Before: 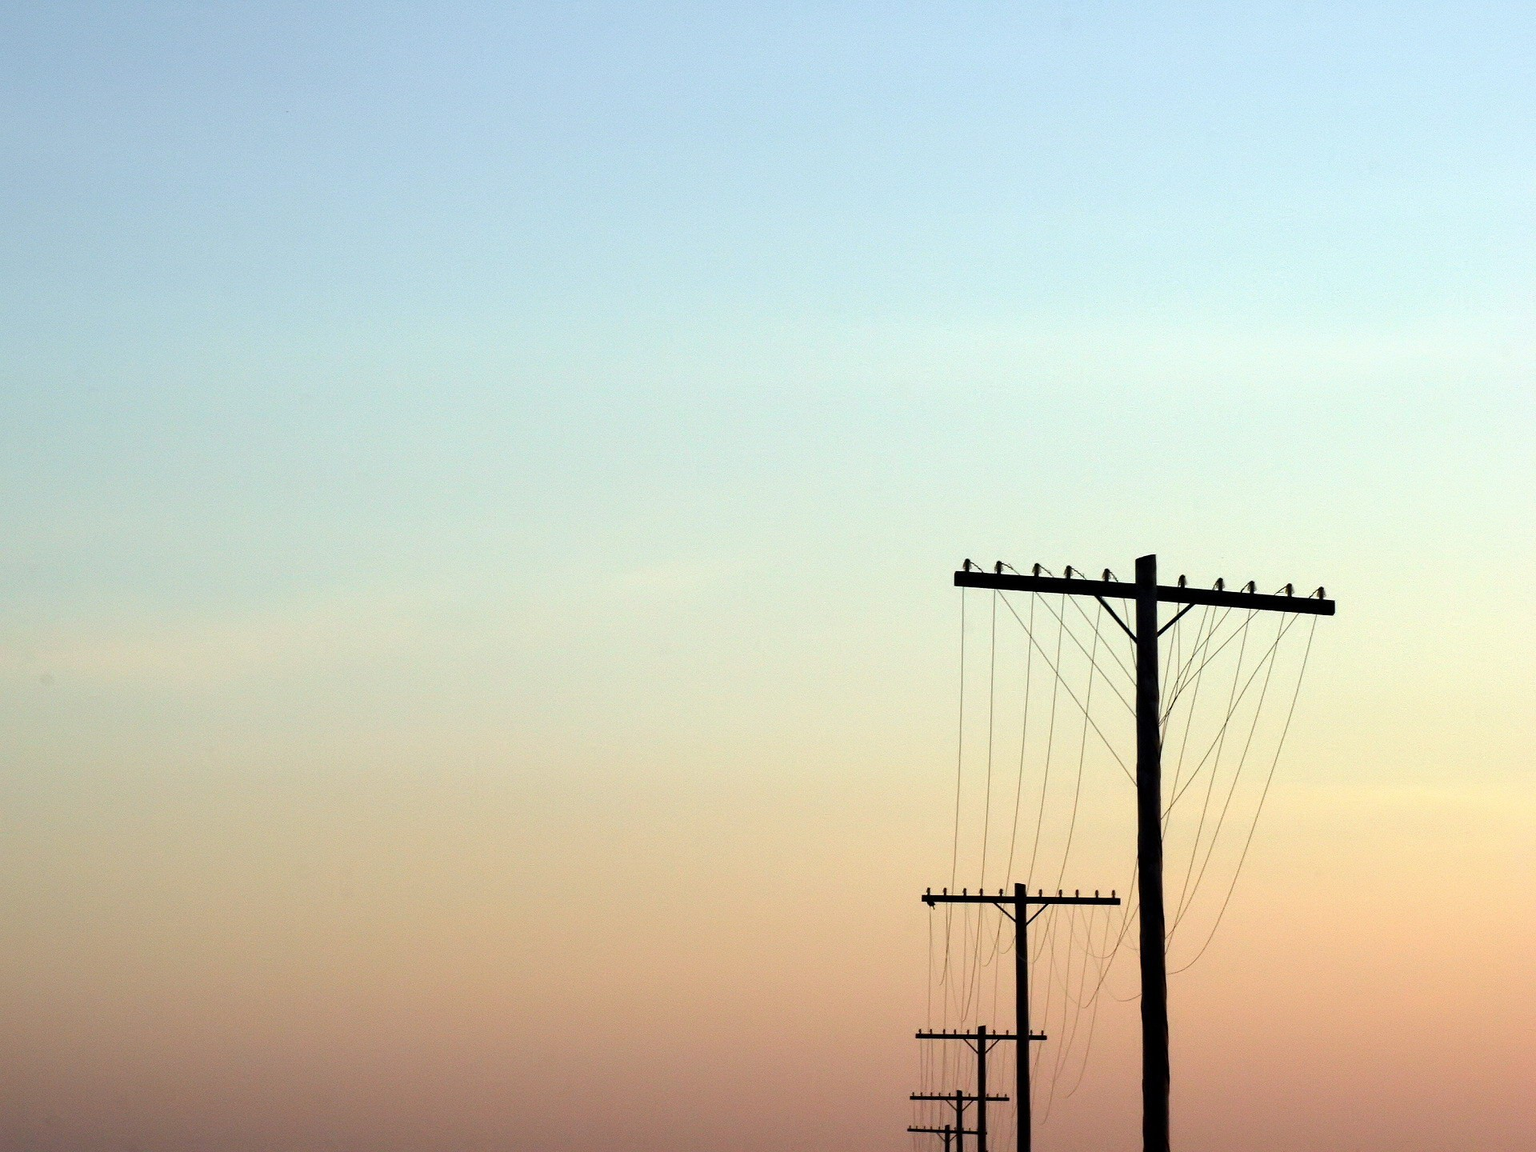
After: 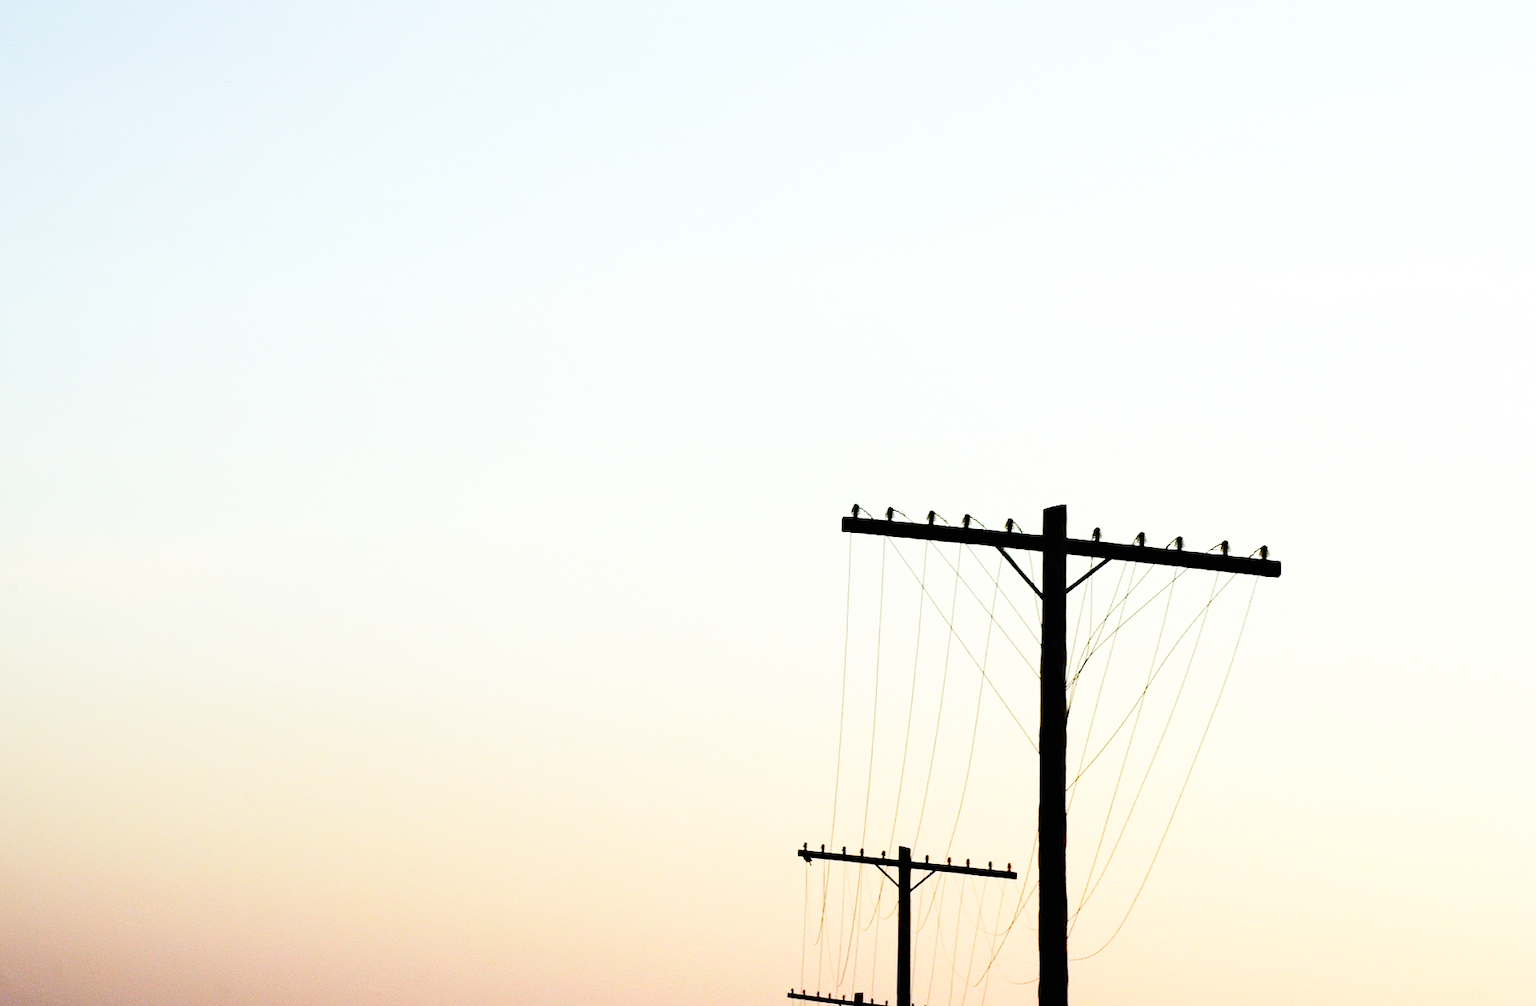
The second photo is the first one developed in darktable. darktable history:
rotate and perspective: rotation 1.69°, lens shift (vertical) -0.023, lens shift (horizontal) -0.291, crop left 0.025, crop right 0.988, crop top 0.092, crop bottom 0.842
base curve: curves: ch0 [(0, 0) (0, 0) (0.002, 0.001) (0.008, 0.003) (0.019, 0.011) (0.037, 0.037) (0.064, 0.11) (0.102, 0.232) (0.152, 0.379) (0.216, 0.524) (0.296, 0.665) (0.394, 0.789) (0.512, 0.881) (0.651, 0.945) (0.813, 0.986) (1, 1)], preserve colors none
